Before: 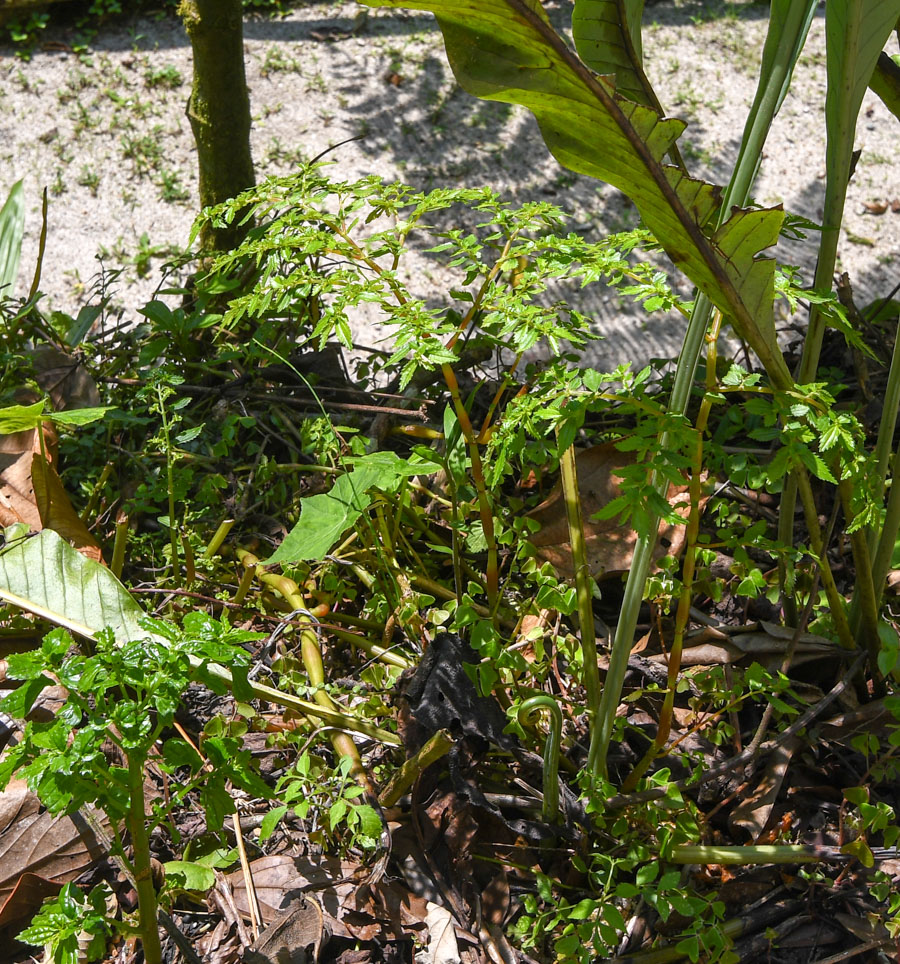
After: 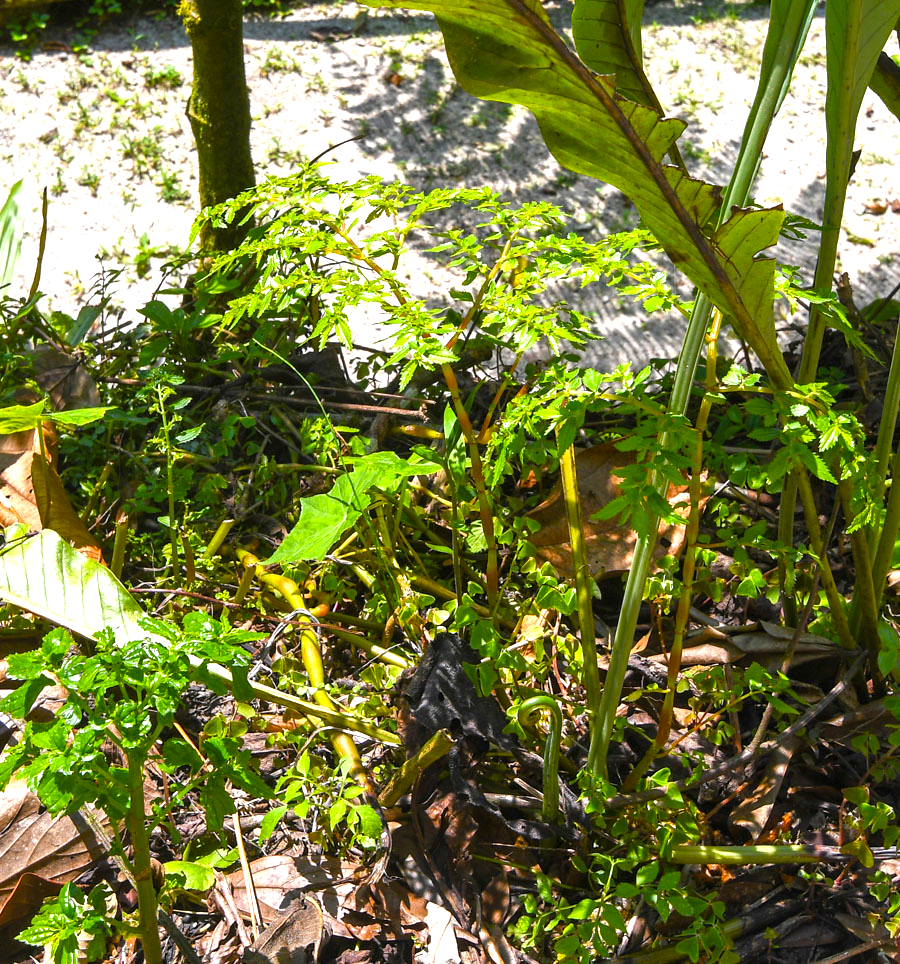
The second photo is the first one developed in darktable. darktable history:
color balance rgb: perceptual saturation grading › global saturation 25.435%, perceptual brilliance grading › global brilliance 24.425%
